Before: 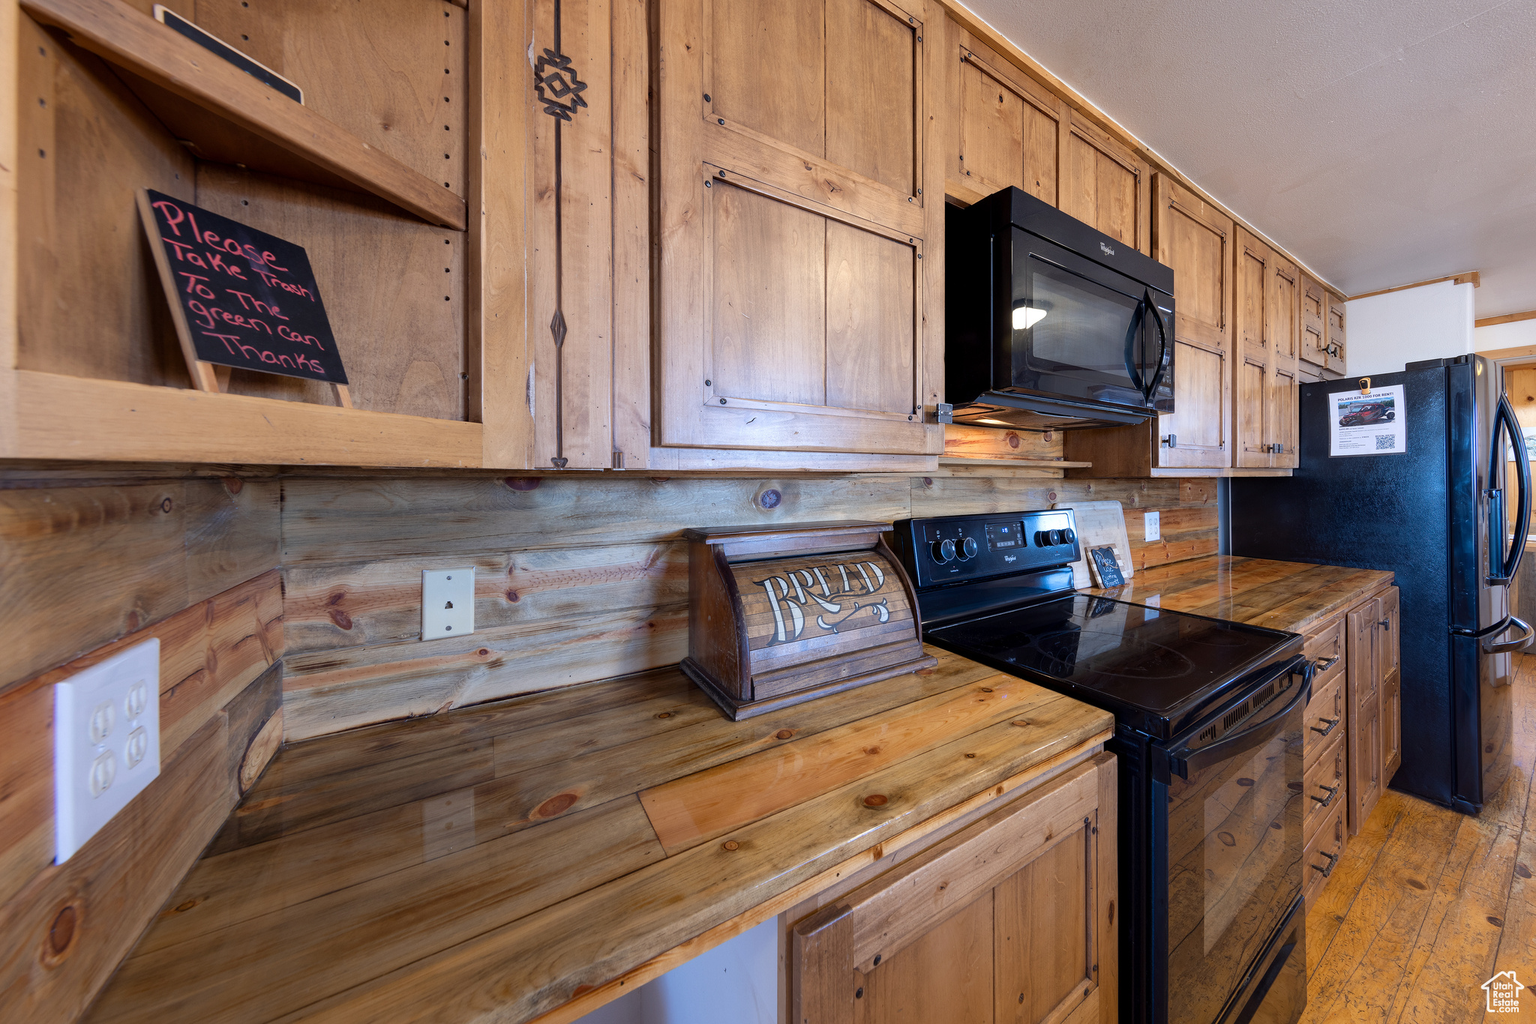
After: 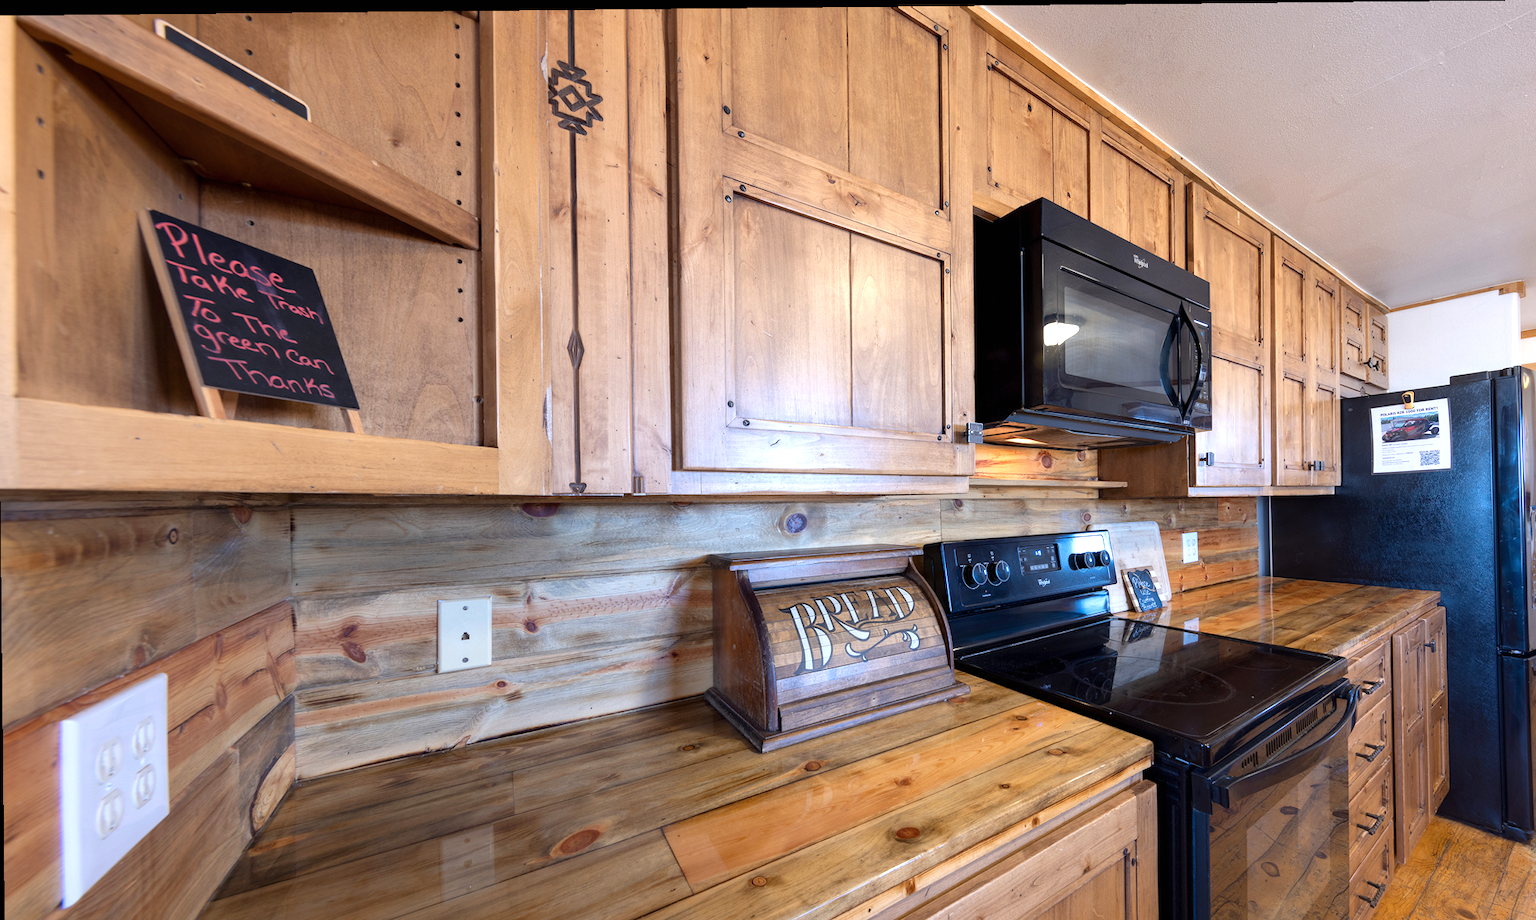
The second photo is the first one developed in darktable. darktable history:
crop and rotate: angle 0.585°, left 0.262%, right 3.456%, bottom 14.252%
exposure: black level correction 0, exposure 0.499 EV, compensate highlight preservation false
